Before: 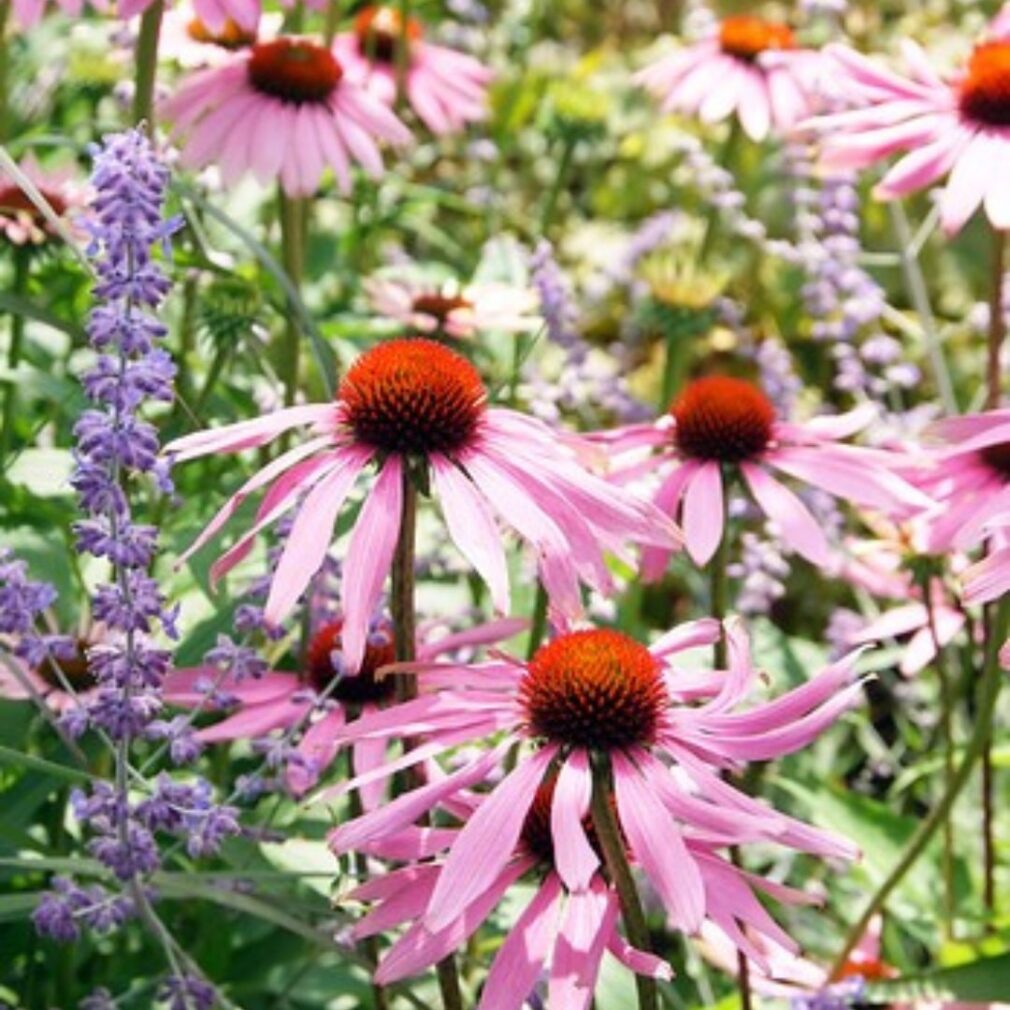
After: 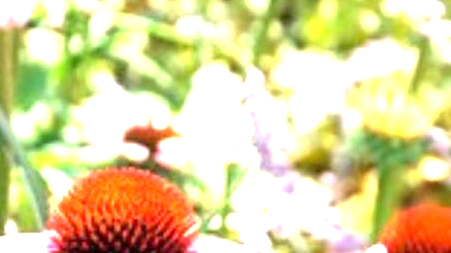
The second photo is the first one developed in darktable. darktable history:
exposure: black level correction 0.001, exposure 1.735 EV, compensate highlight preservation false
crop: left 28.64%, top 16.832%, right 26.637%, bottom 58.055%
